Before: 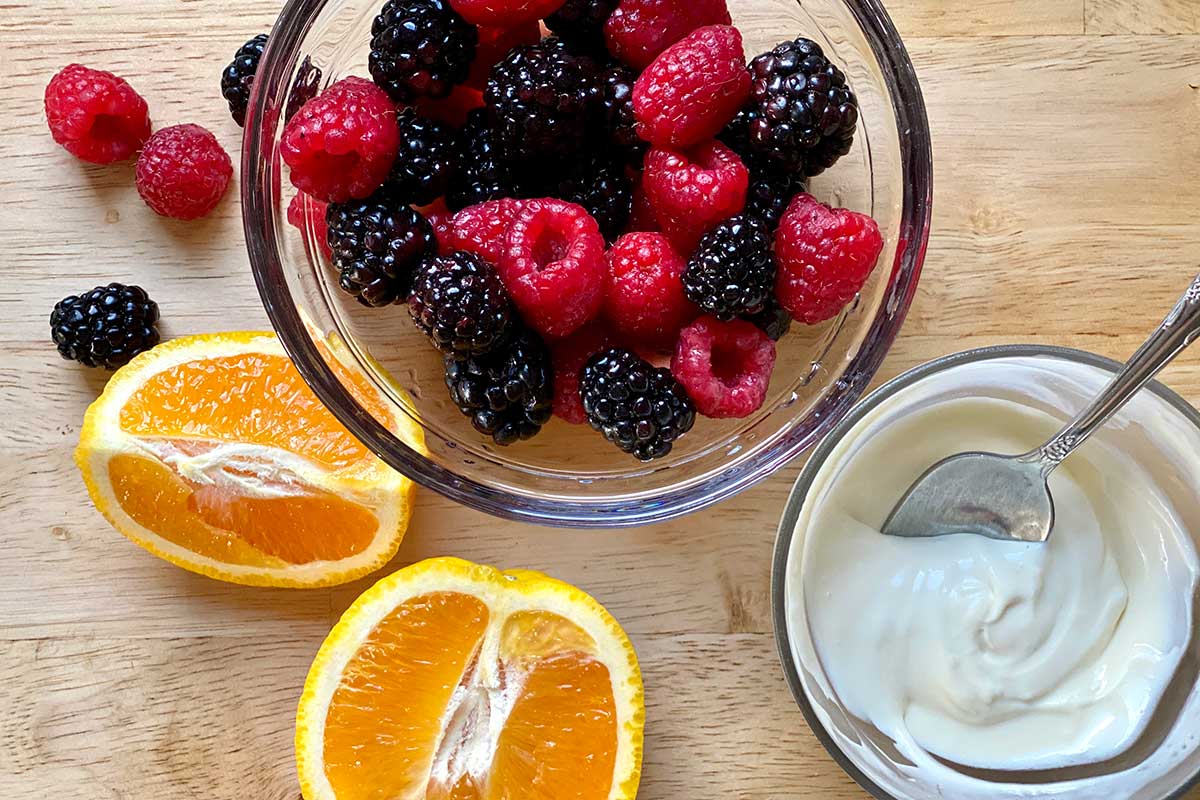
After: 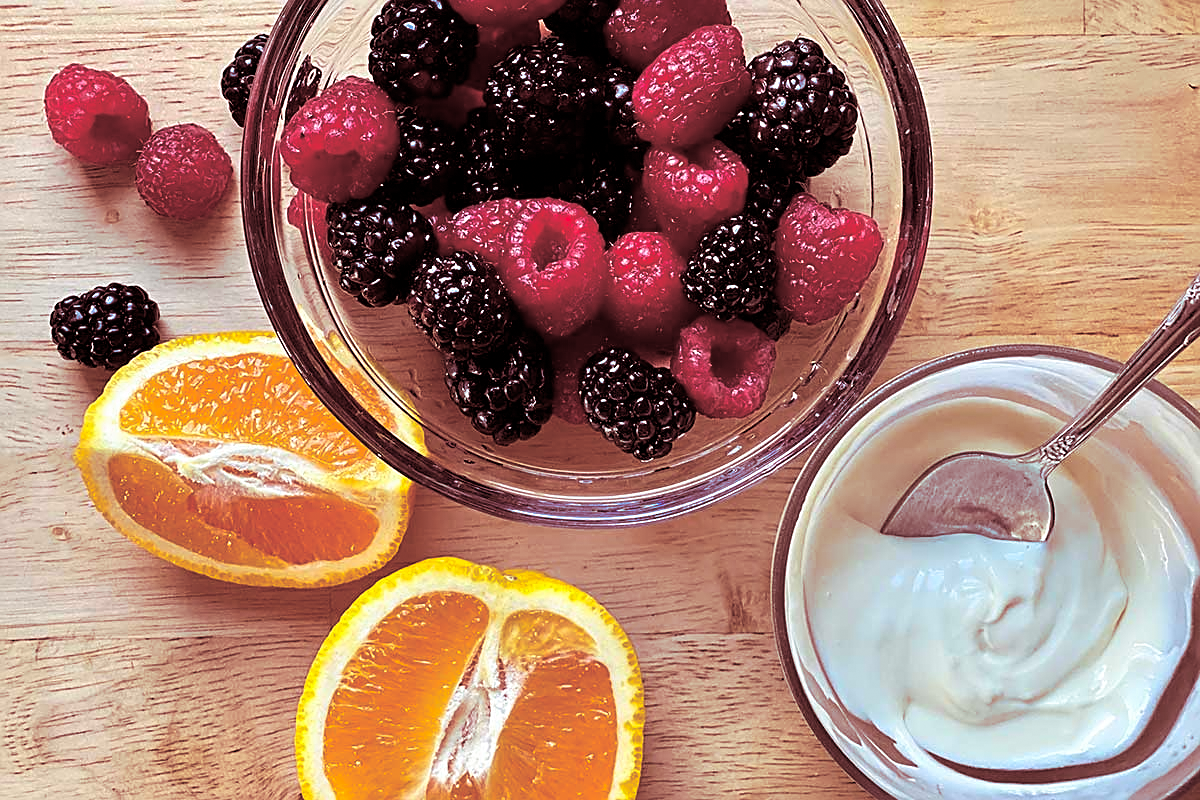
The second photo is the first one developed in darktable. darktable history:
contrast brightness saturation: saturation 0.18
grain: coarseness 0.81 ISO, strength 1.34%, mid-tones bias 0%
sharpen: on, module defaults
split-toning: highlights › saturation 0, balance -61.83
